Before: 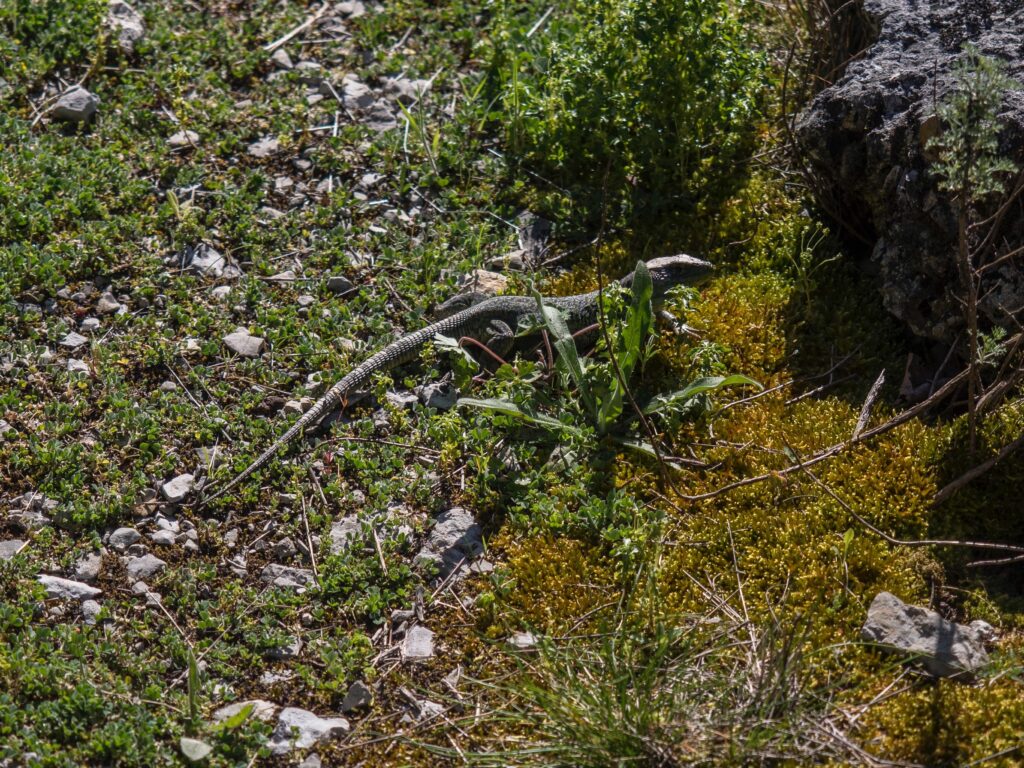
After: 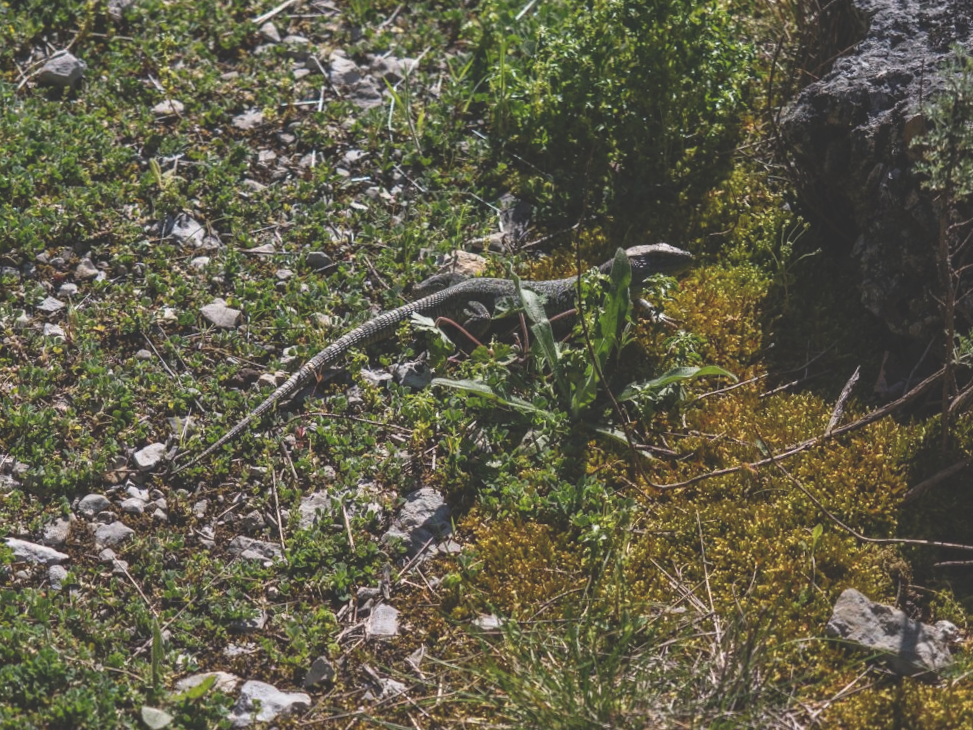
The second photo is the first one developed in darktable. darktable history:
exposure: black level correction -0.028, compensate highlight preservation false
crop and rotate: angle -2.27°
